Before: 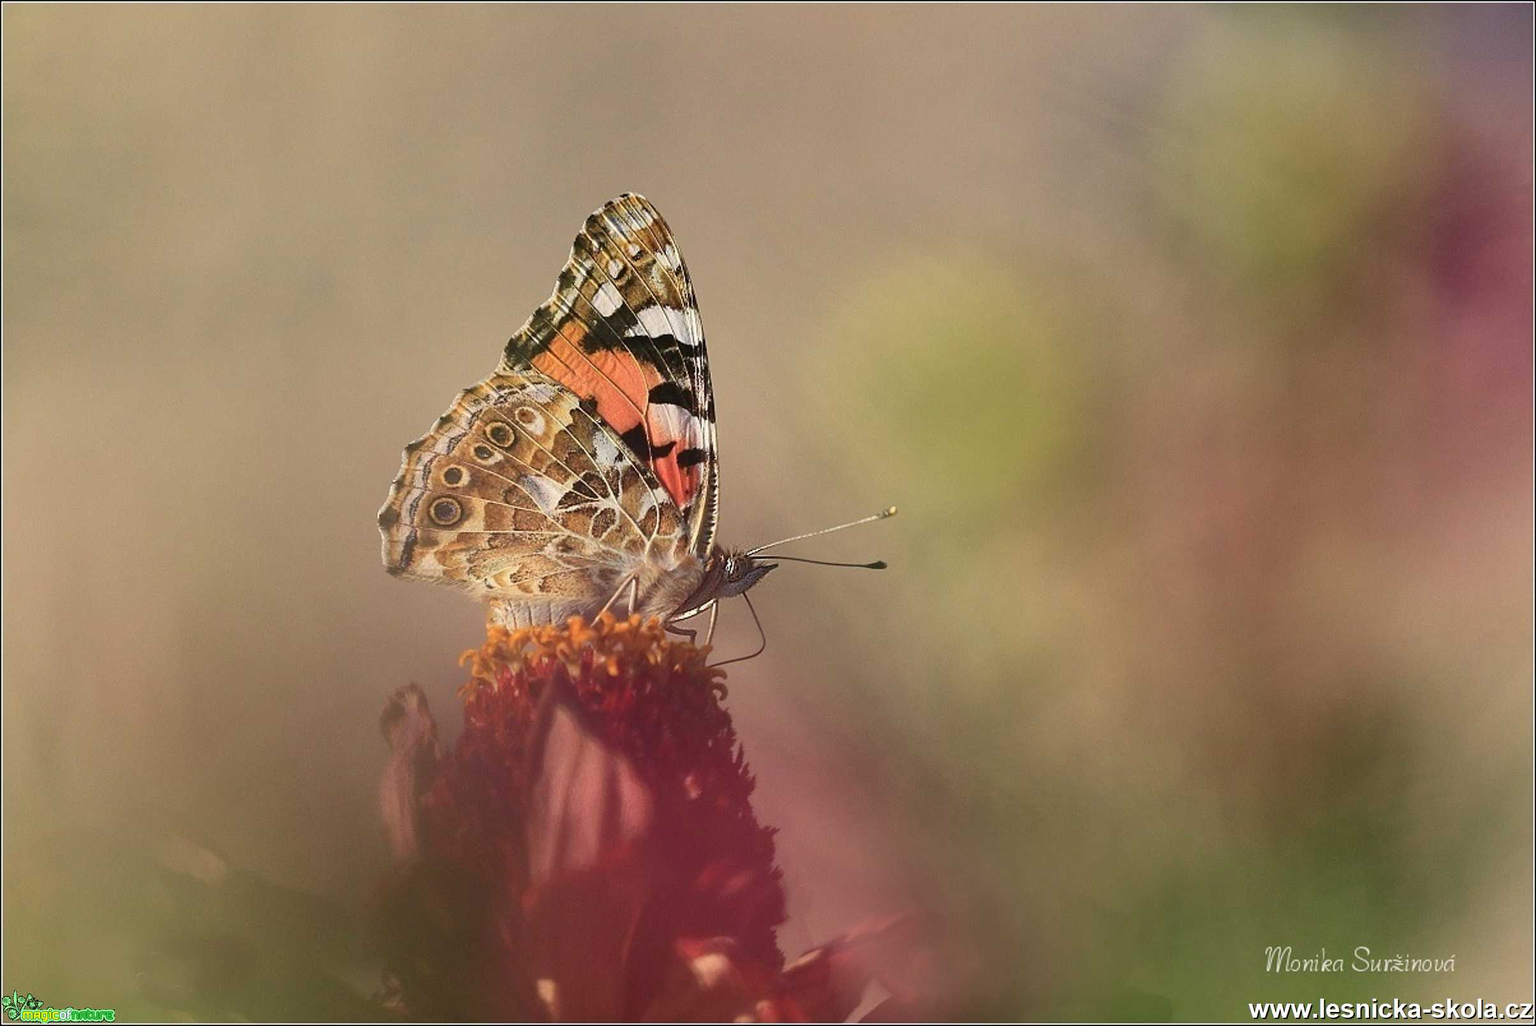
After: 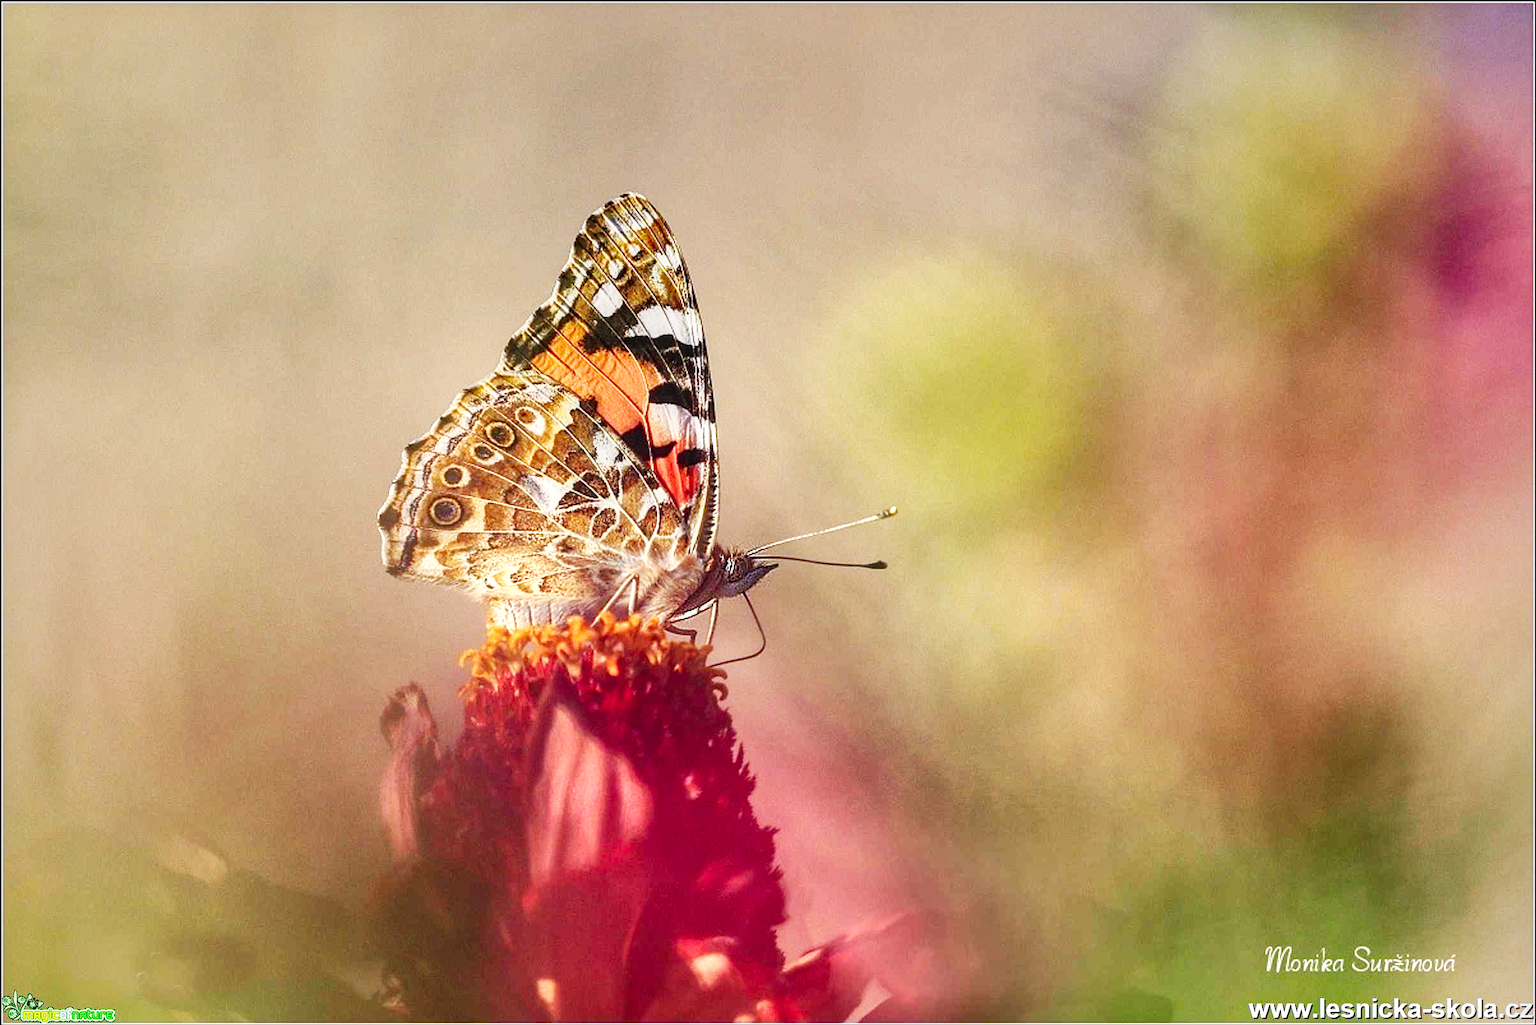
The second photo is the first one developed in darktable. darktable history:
base curve: curves: ch0 [(0, 0) (0.007, 0.004) (0.027, 0.03) (0.046, 0.07) (0.207, 0.54) (0.442, 0.872) (0.673, 0.972) (1, 1)], preserve colors none
local contrast: detail 130%
color balance: gamma [0.9, 0.988, 0.975, 1.025], gain [1.05, 1, 1, 1]
shadows and highlights: on, module defaults
